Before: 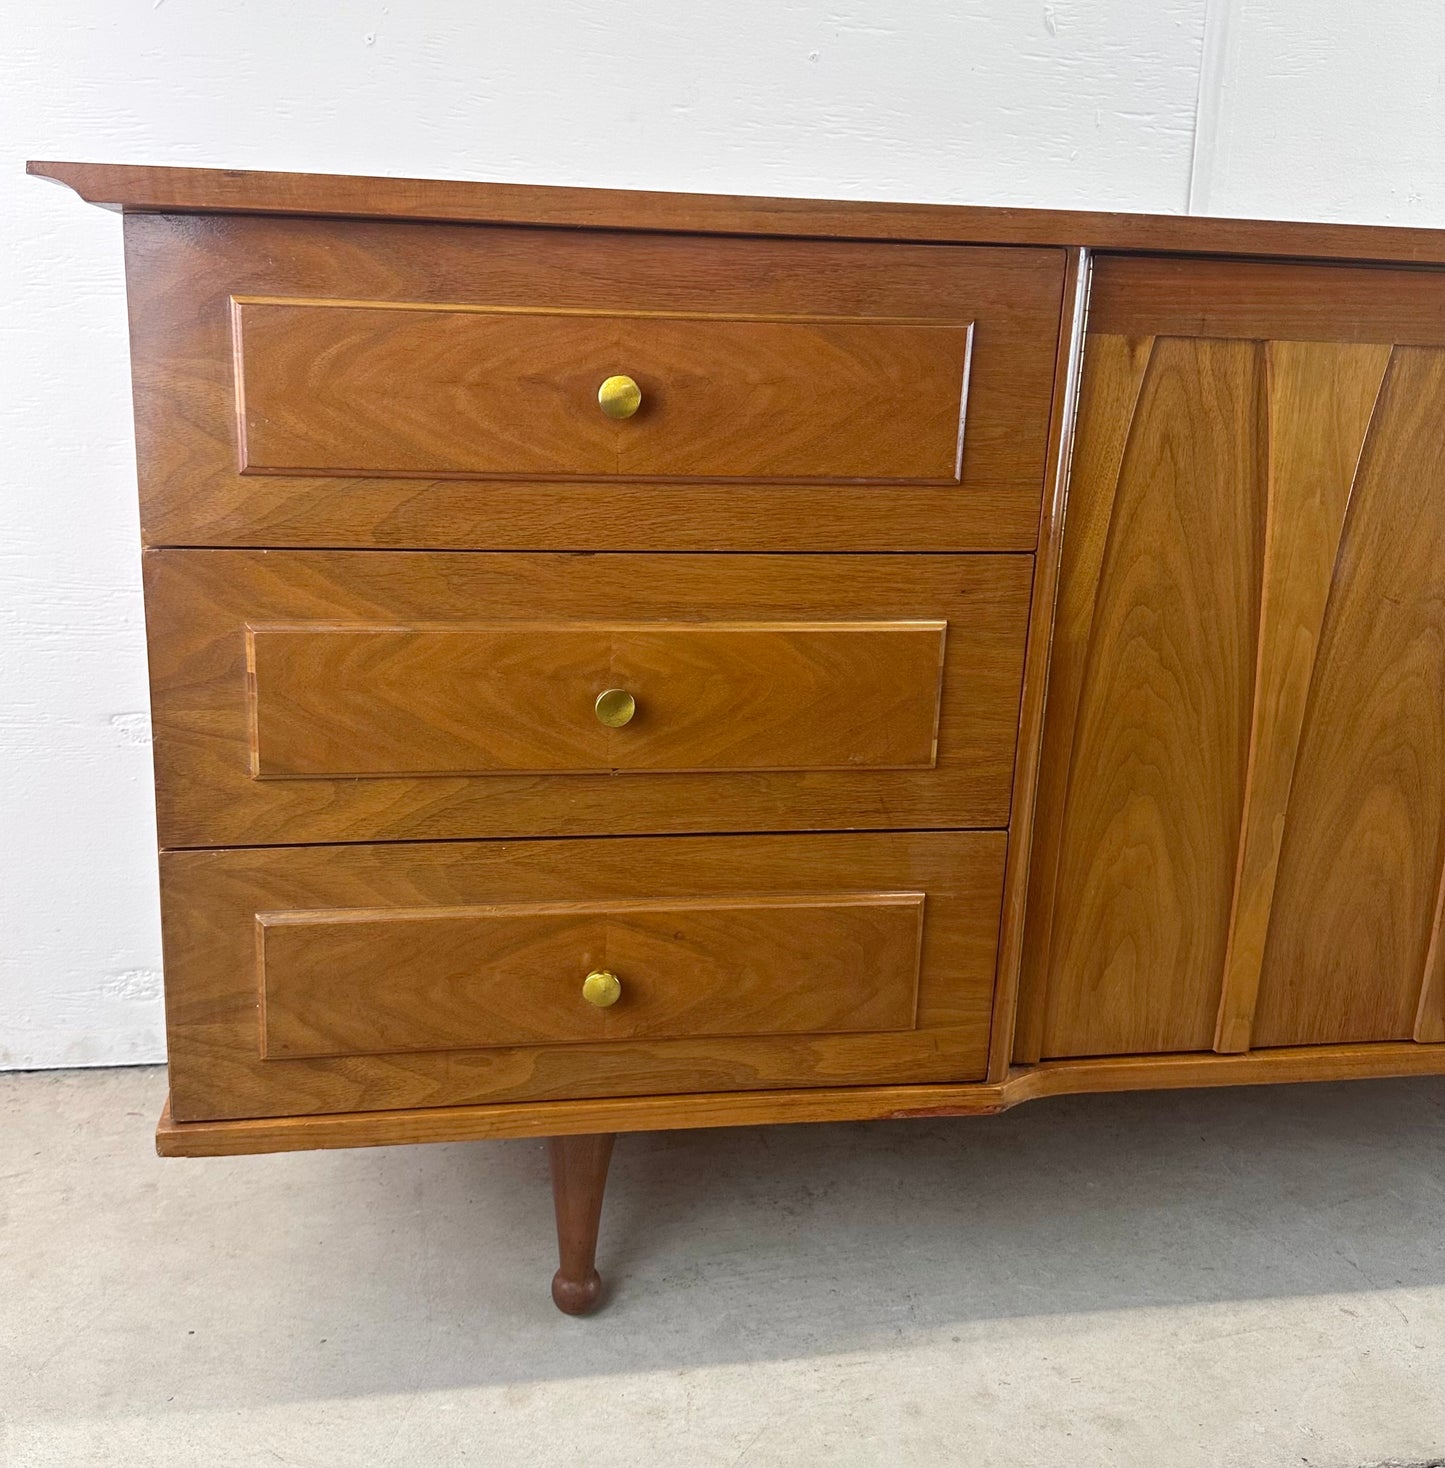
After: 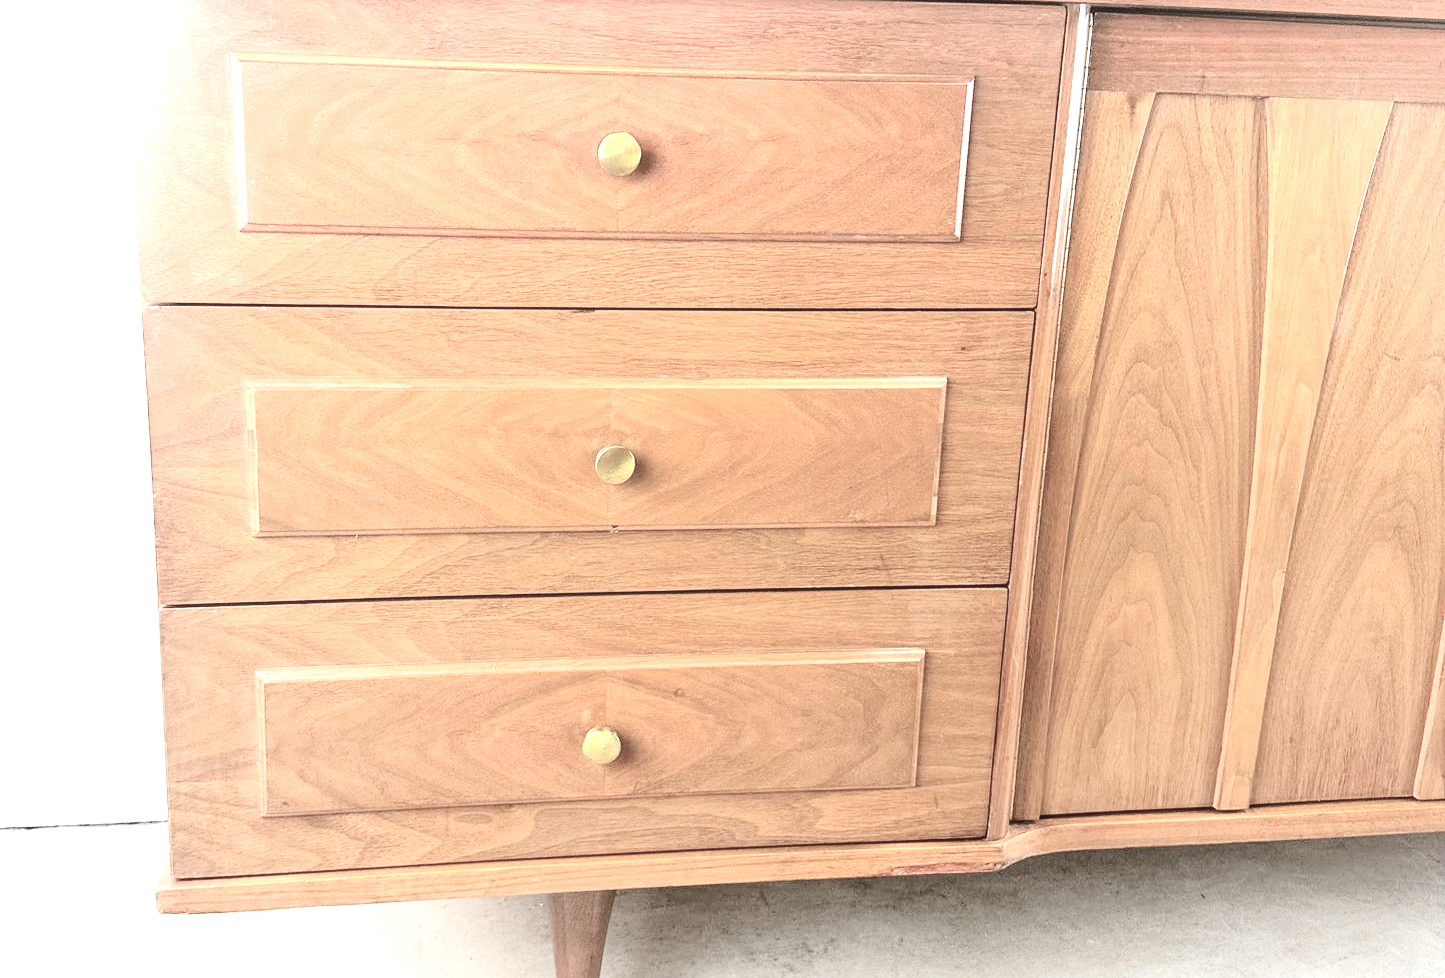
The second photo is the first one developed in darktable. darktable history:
crop: top 16.566%, bottom 16.77%
tone curve: curves: ch0 [(0, 0.026) (0.184, 0.172) (0.391, 0.468) (0.446, 0.56) (0.605, 0.758) (0.831, 0.931) (0.992, 1)]; ch1 [(0, 0) (0.437, 0.447) (0.501, 0.502) (0.538, 0.539) (0.574, 0.589) (0.617, 0.64) (0.699, 0.749) (0.859, 0.919) (1, 1)]; ch2 [(0, 0) (0.33, 0.301) (0.421, 0.443) (0.447, 0.482) (0.499, 0.509) (0.538, 0.564) (0.585, 0.615) (0.664, 0.664) (1, 1)], color space Lab, independent channels, preserve colors none
local contrast: detail 109%
tone equalizer: -8 EV -0.78 EV, -7 EV -0.71 EV, -6 EV -0.617 EV, -5 EV -0.42 EV, -3 EV 0.38 EV, -2 EV 0.6 EV, -1 EV 0.686 EV, +0 EV 0.751 EV
levels: black 3.82%, white 90.65%
exposure: black level correction 0, exposure 1.182 EV, compensate highlight preservation false
color zones: curves: ch0 [(0, 0.6) (0.129, 0.508) (0.193, 0.483) (0.429, 0.5) (0.571, 0.5) (0.714, 0.5) (0.857, 0.5) (1, 0.6)]; ch1 [(0, 0.481) (0.112, 0.245) (0.213, 0.223) (0.429, 0.233) (0.571, 0.231) (0.683, 0.242) (0.857, 0.296) (1, 0.481)]
